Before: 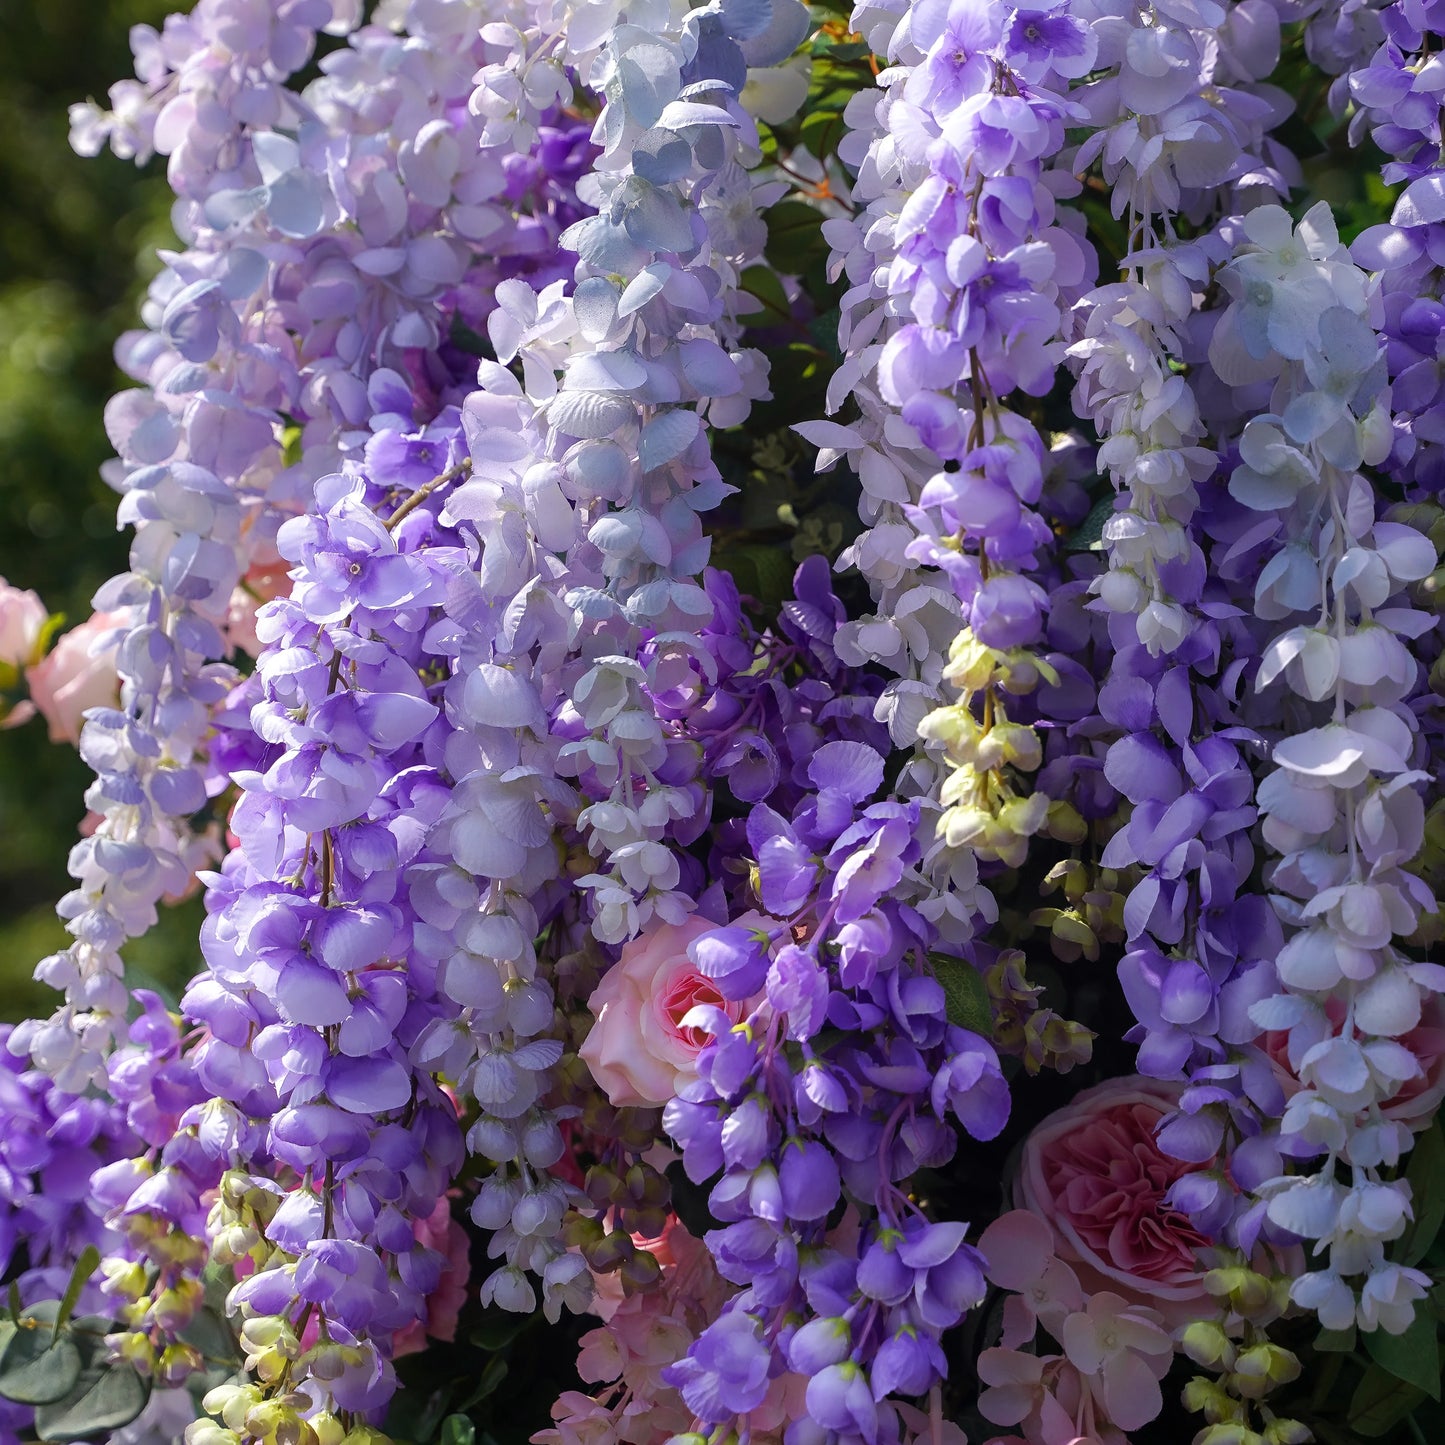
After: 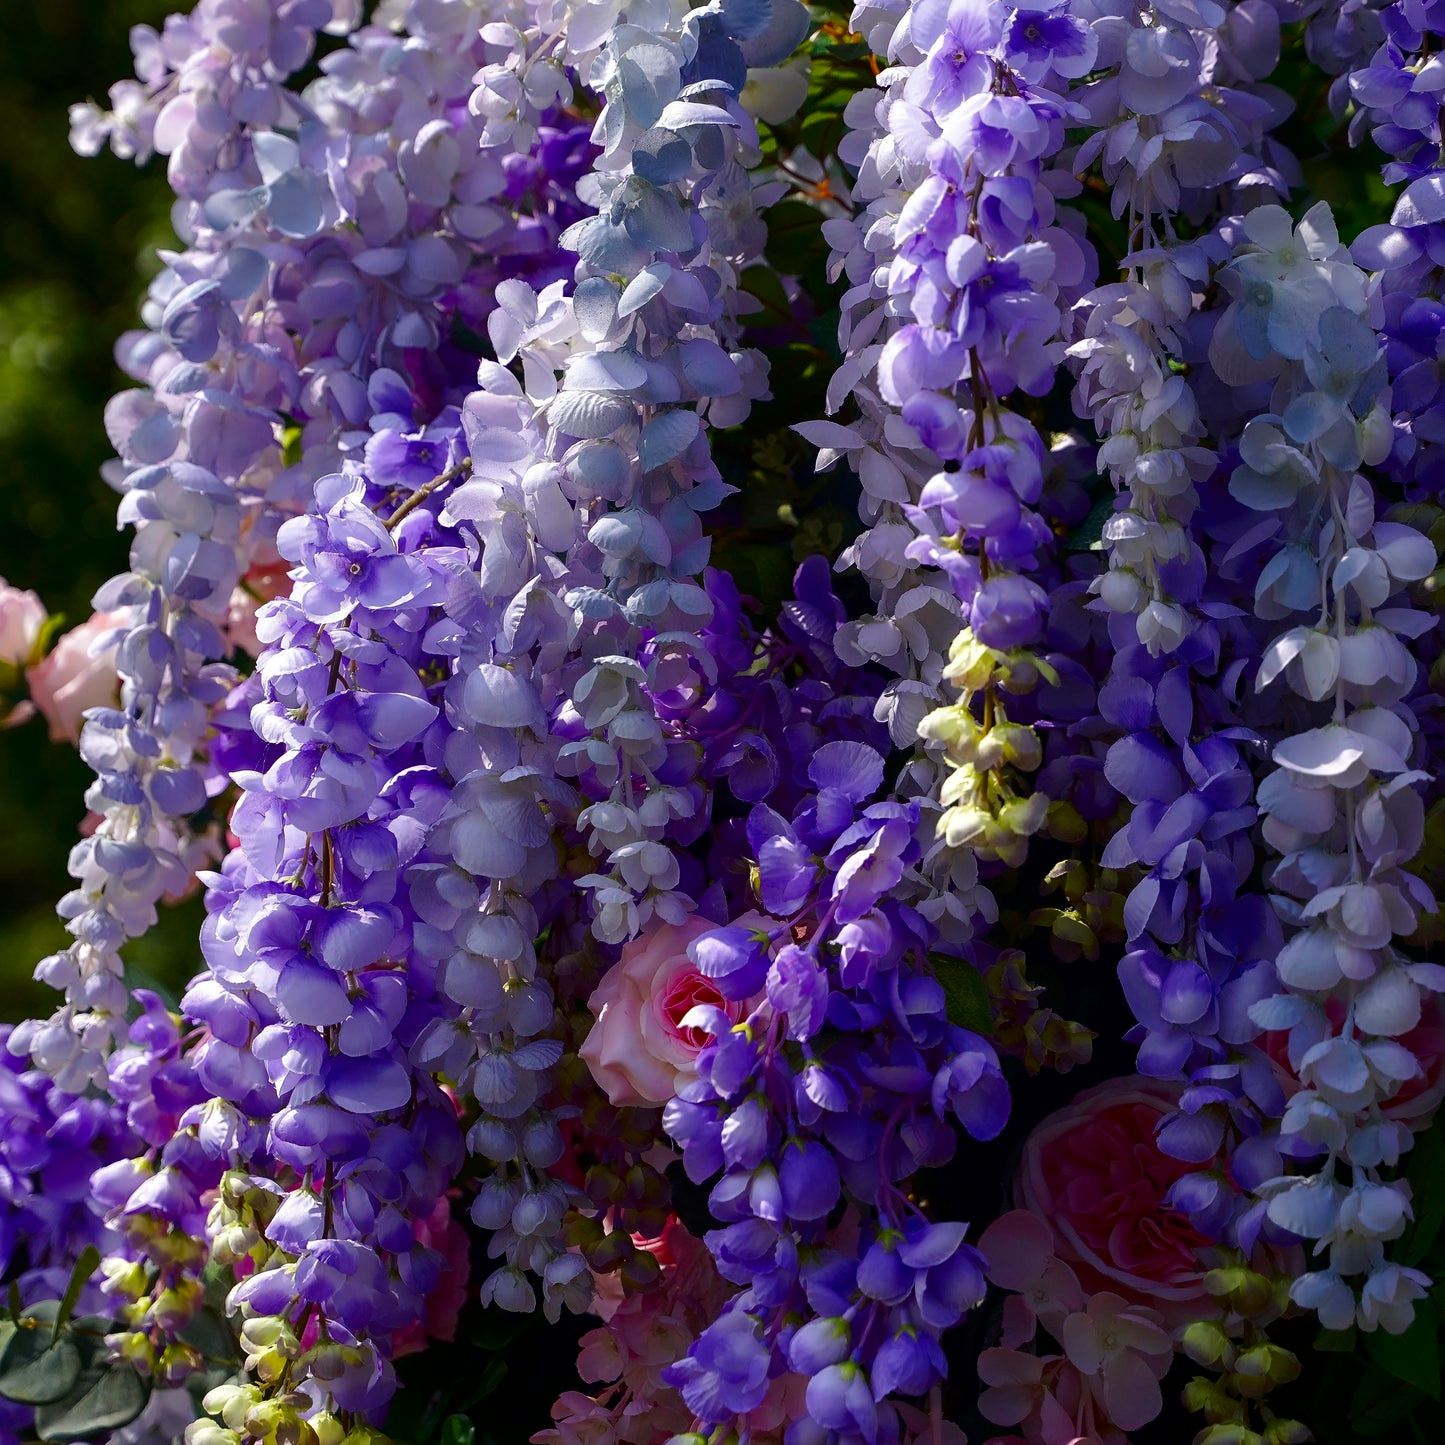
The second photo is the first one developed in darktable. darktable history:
contrast brightness saturation: contrast 0.1, brightness -0.26, saturation 0.14
exposure: compensate highlight preservation false
